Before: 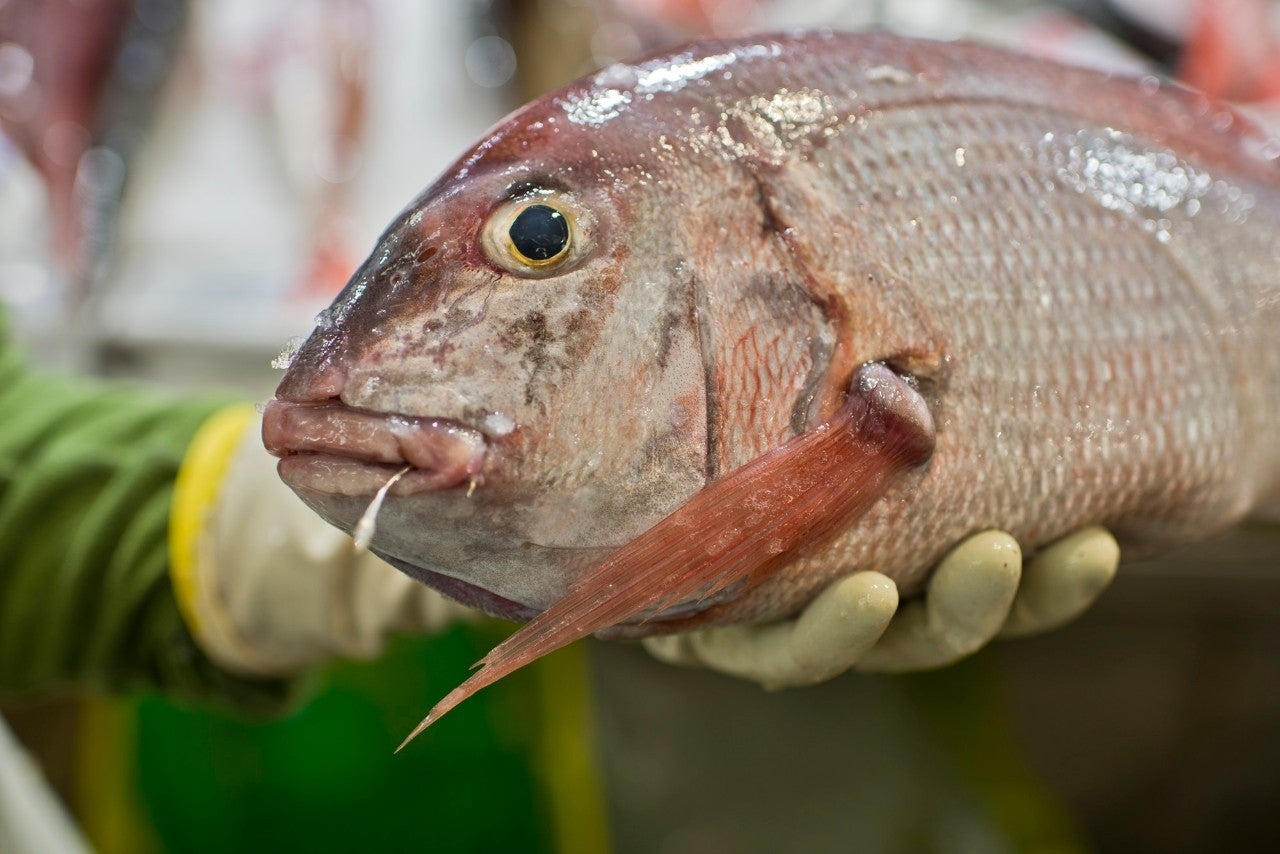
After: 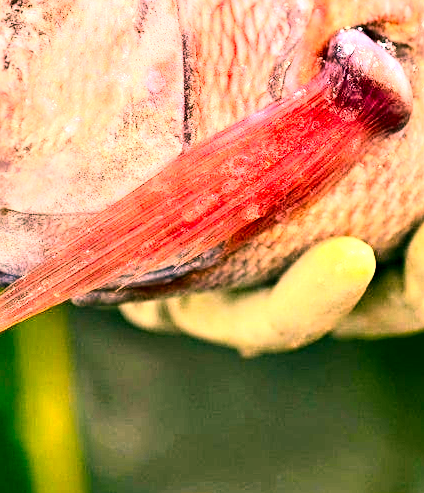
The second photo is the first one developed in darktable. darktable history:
sharpen: on, module defaults
local contrast: highlights 123%, shadows 126%, detail 140%, midtone range 0.254
tone equalizer: on, module defaults
exposure: black level correction 0, exposure 1.388 EV, compensate exposure bias true, compensate highlight preservation false
color correction: highlights a* 17.03, highlights b* 0.205, shadows a* -15.38, shadows b* -14.56, saturation 1.5
contrast brightness saturation: contrast 0.4, brightness 0.1, saturation 0.21
crop: left 40.878%, top 39.176%, right 25.993%, bottom 3.081%
